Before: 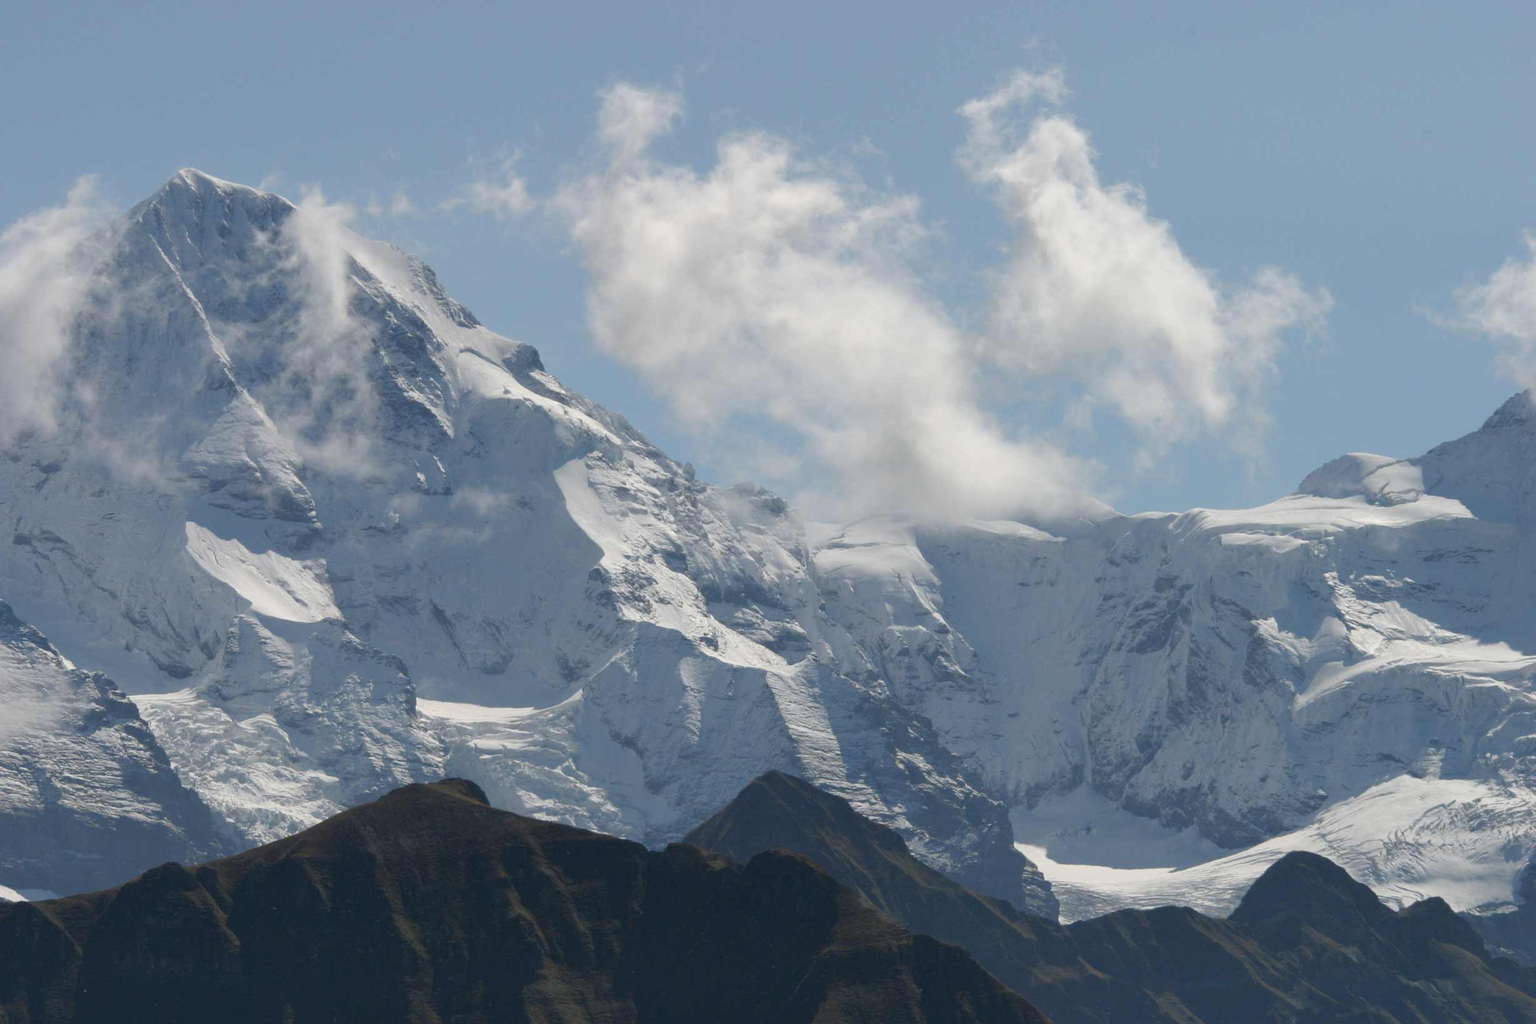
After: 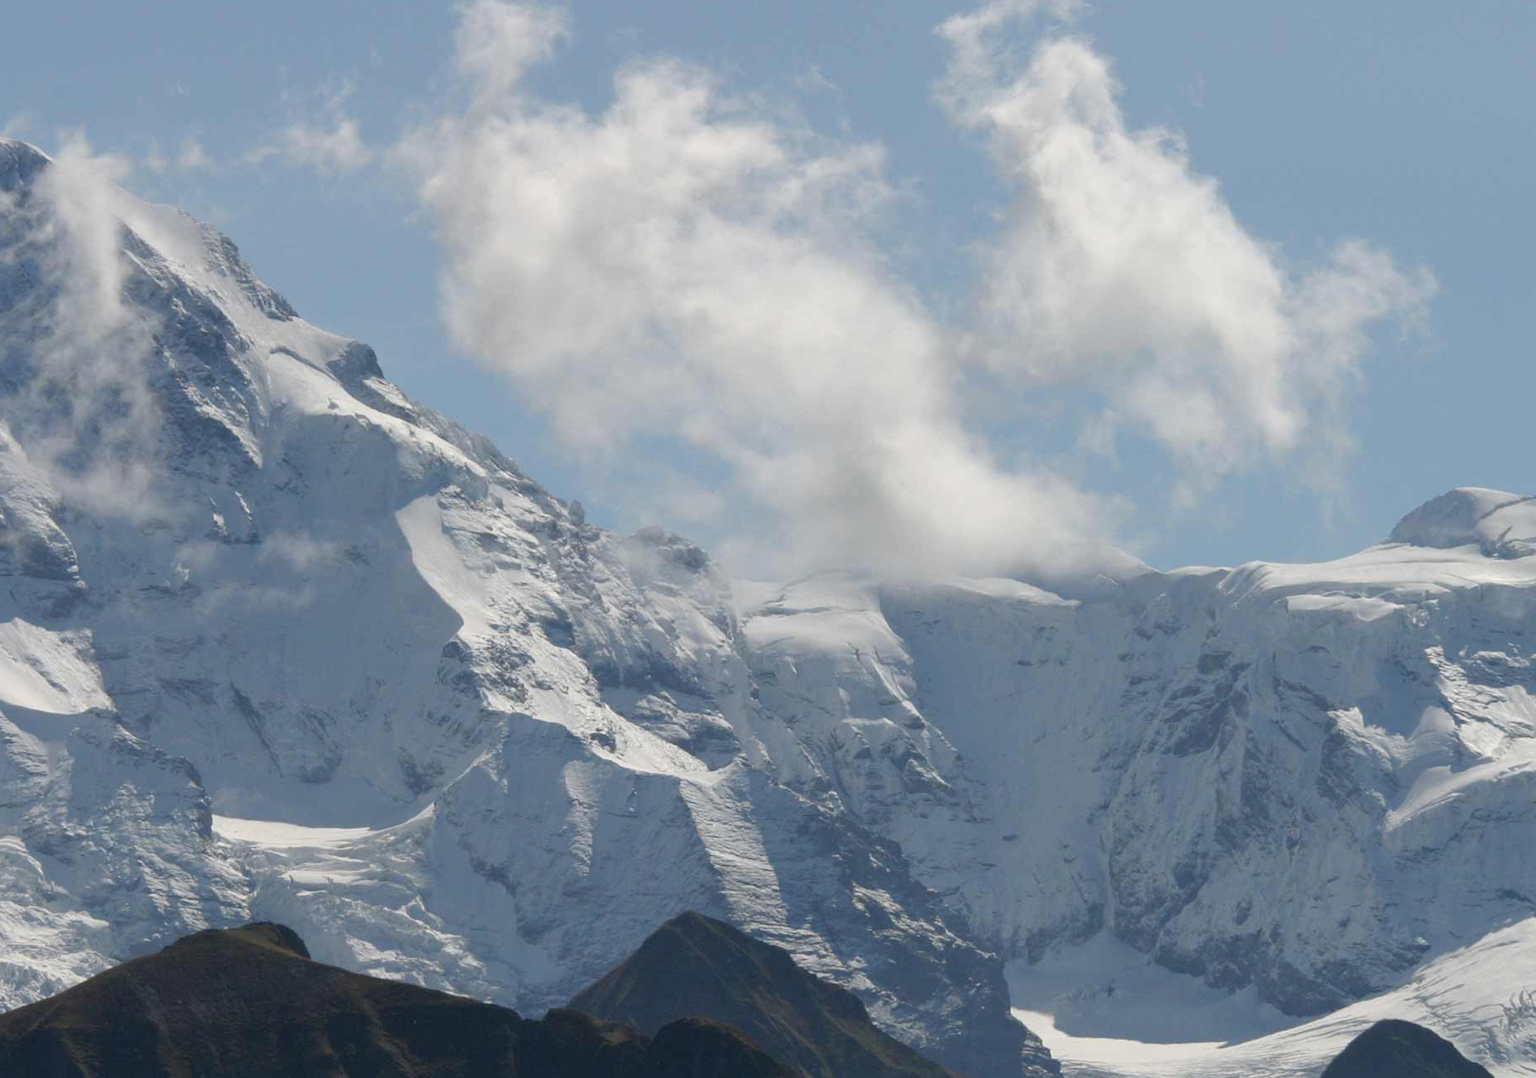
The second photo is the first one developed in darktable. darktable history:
crop: left 16.768%, top 8.653%, right 8.362%, bottom 12.485%
